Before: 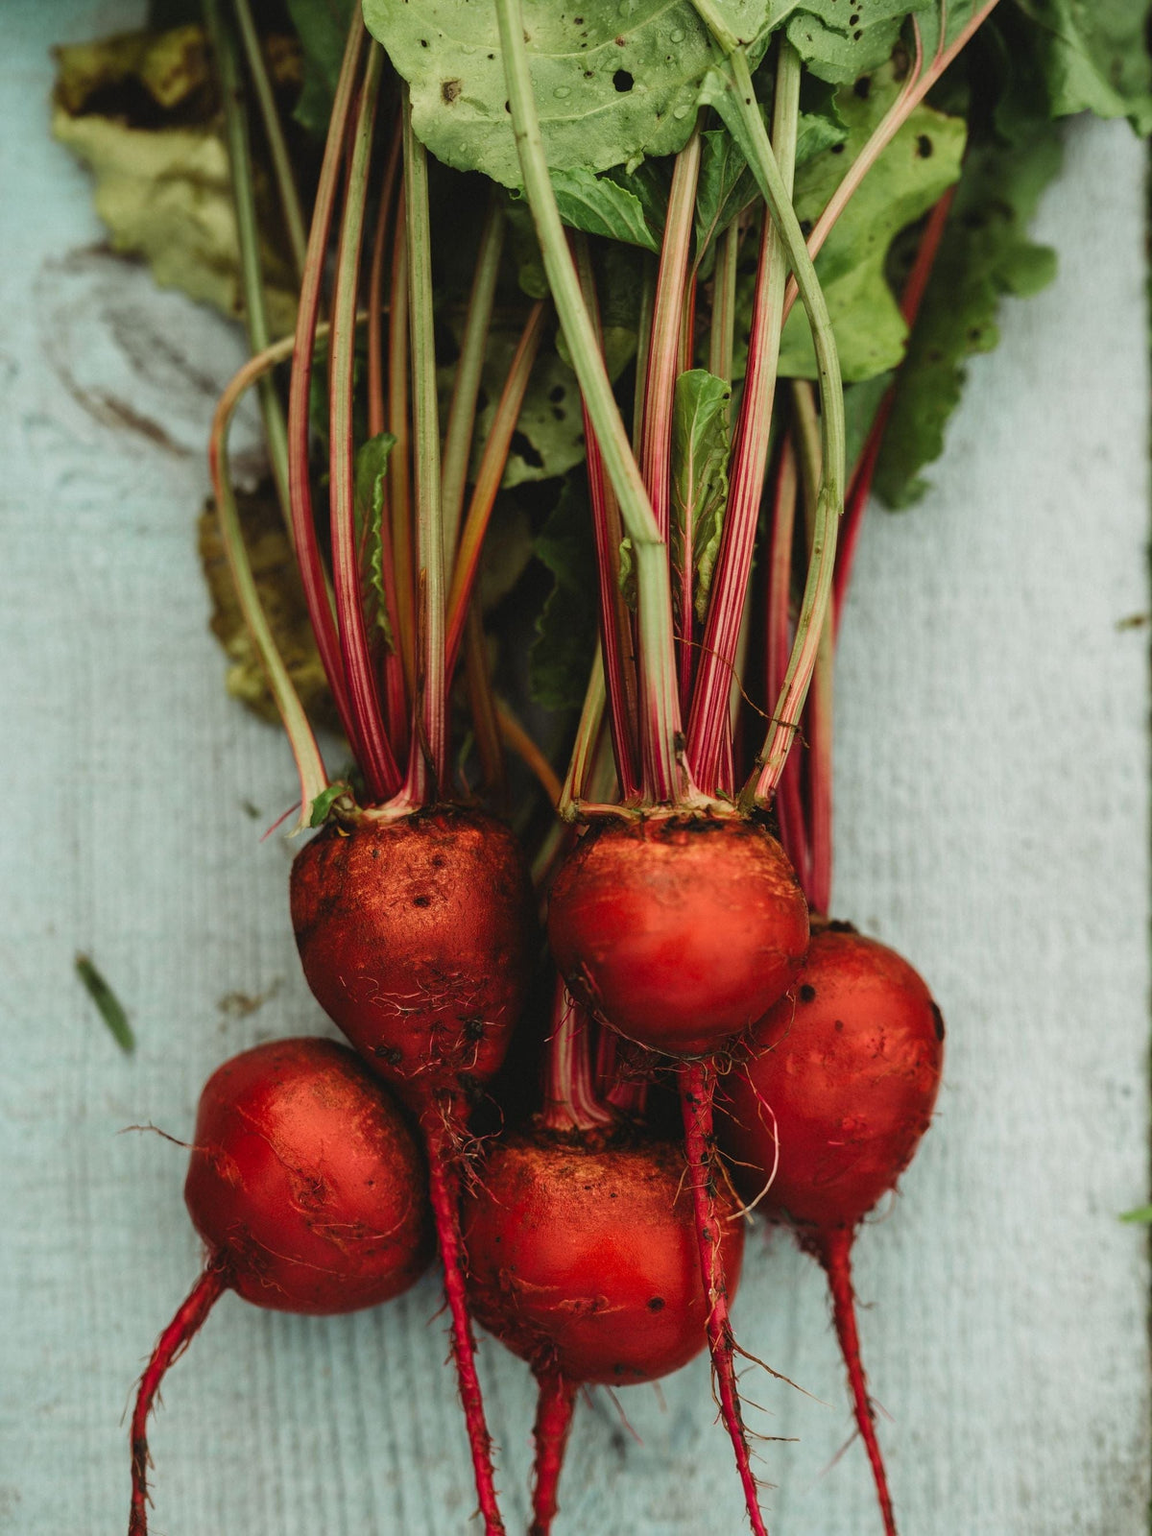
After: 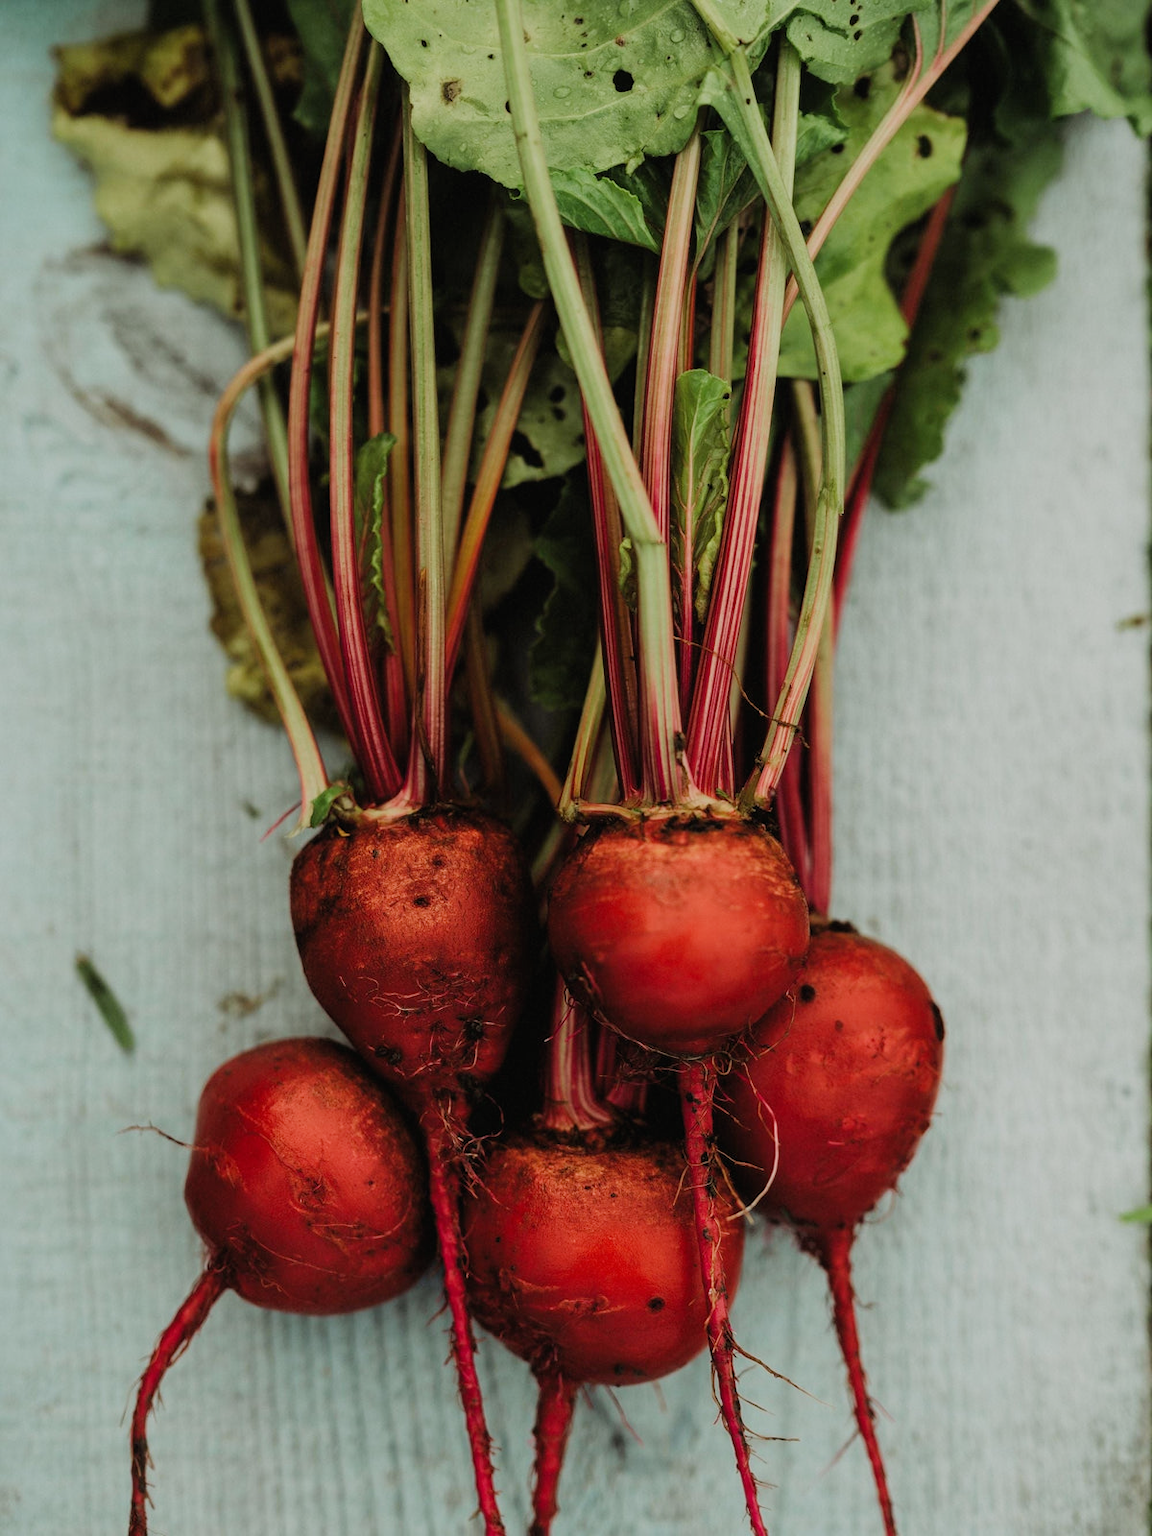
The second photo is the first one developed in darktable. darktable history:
filmic rgb: black relative exposure -7.98 EV, white relative exposure 4.01 EV, hardness 4.2
